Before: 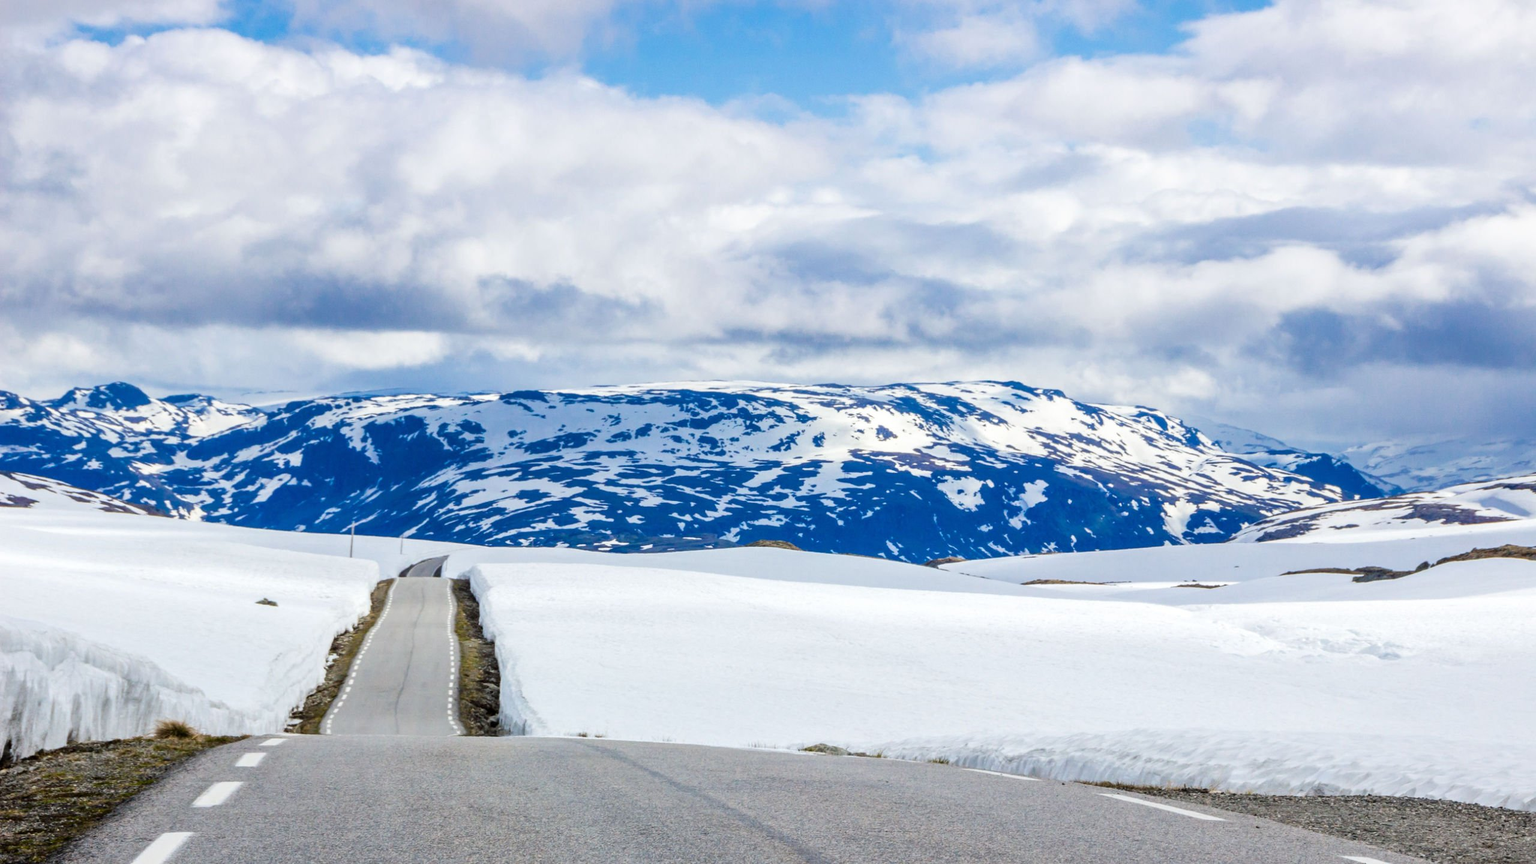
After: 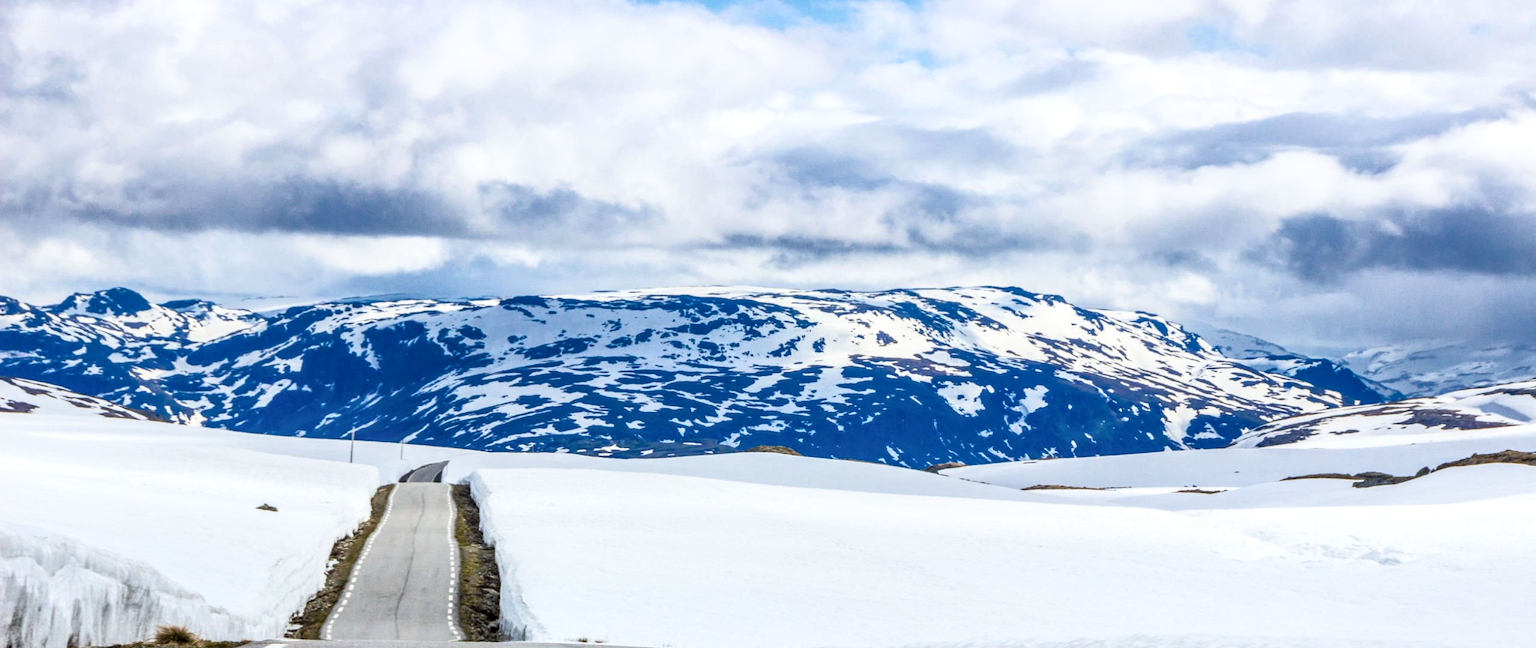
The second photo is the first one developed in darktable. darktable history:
crop: top 11.038%, bottom 13.962%
exposure: compensate exposure bias true, compensate highlight preservation false
base curve: curves: ch0 [(0, 0) (0.257, 0.25) (0.482, 0.586) (0.757, 0.871) (1, 1)]
local contrast: on, module defaults
